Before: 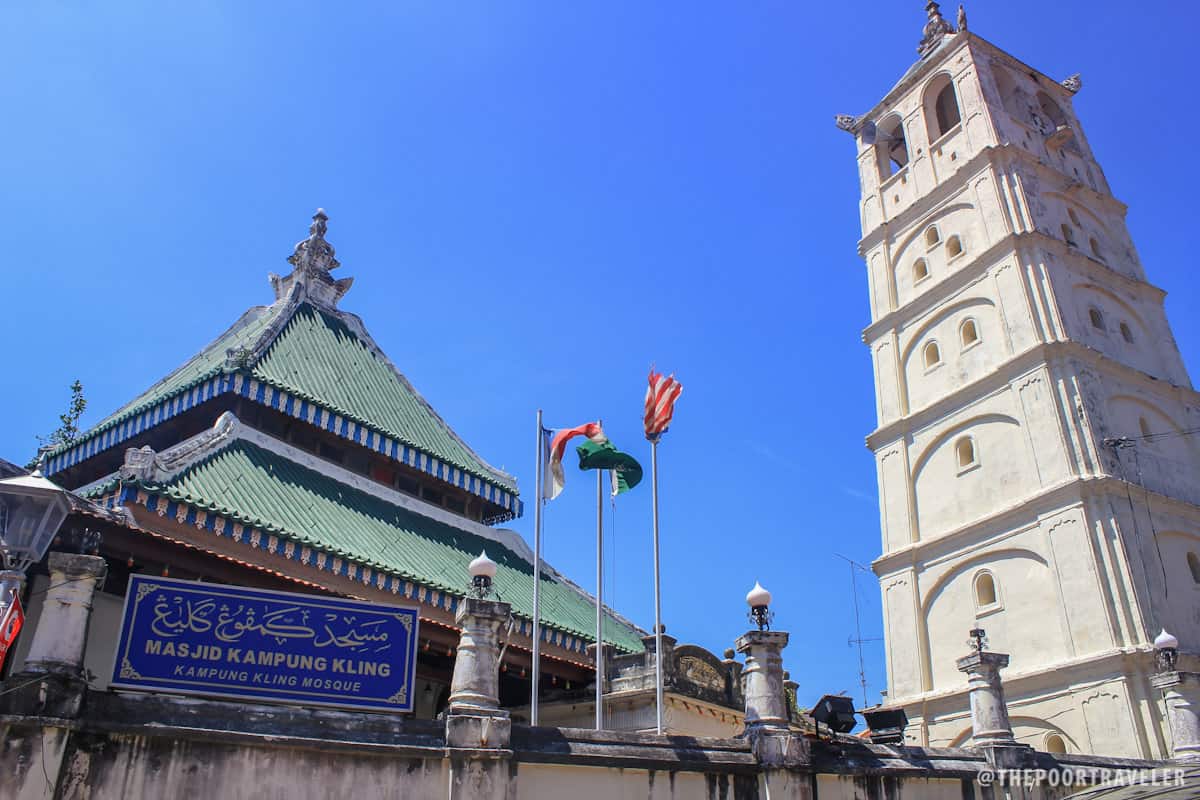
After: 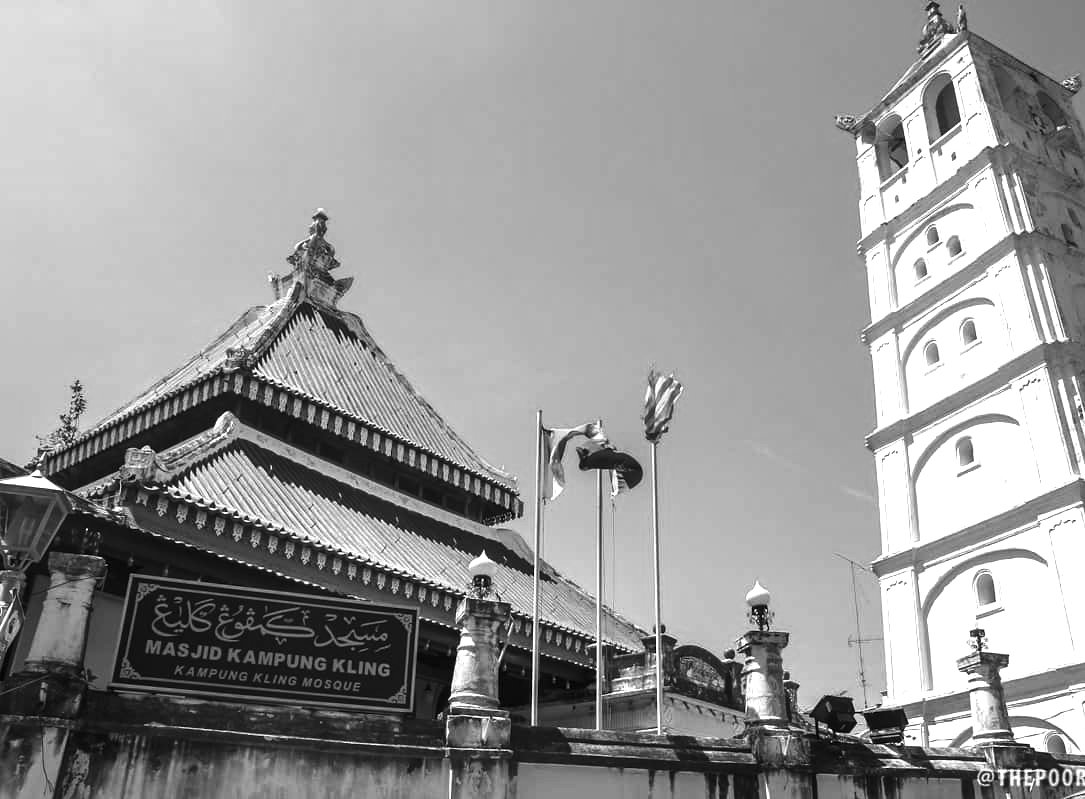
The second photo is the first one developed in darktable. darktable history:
color balance rgb: shadows lift › chroma 1%, shadows lift › hue 113°, highlights gain › chroma 0.2%, highlights gain › hue 333°, perceptual saturation grading › global saturation 20%, perceptual saturation grading › highlights -50%, perceptual saturation grading › shadows 25%, contrast -30%
exposure: exposure 2 EV, compensate exposure bias true, compensate highlight preservation false
crop: right 9.509%, bottom 0.031%
contrast brightness saturation: contrast -0.03, brightness -0.59, saturation -1
